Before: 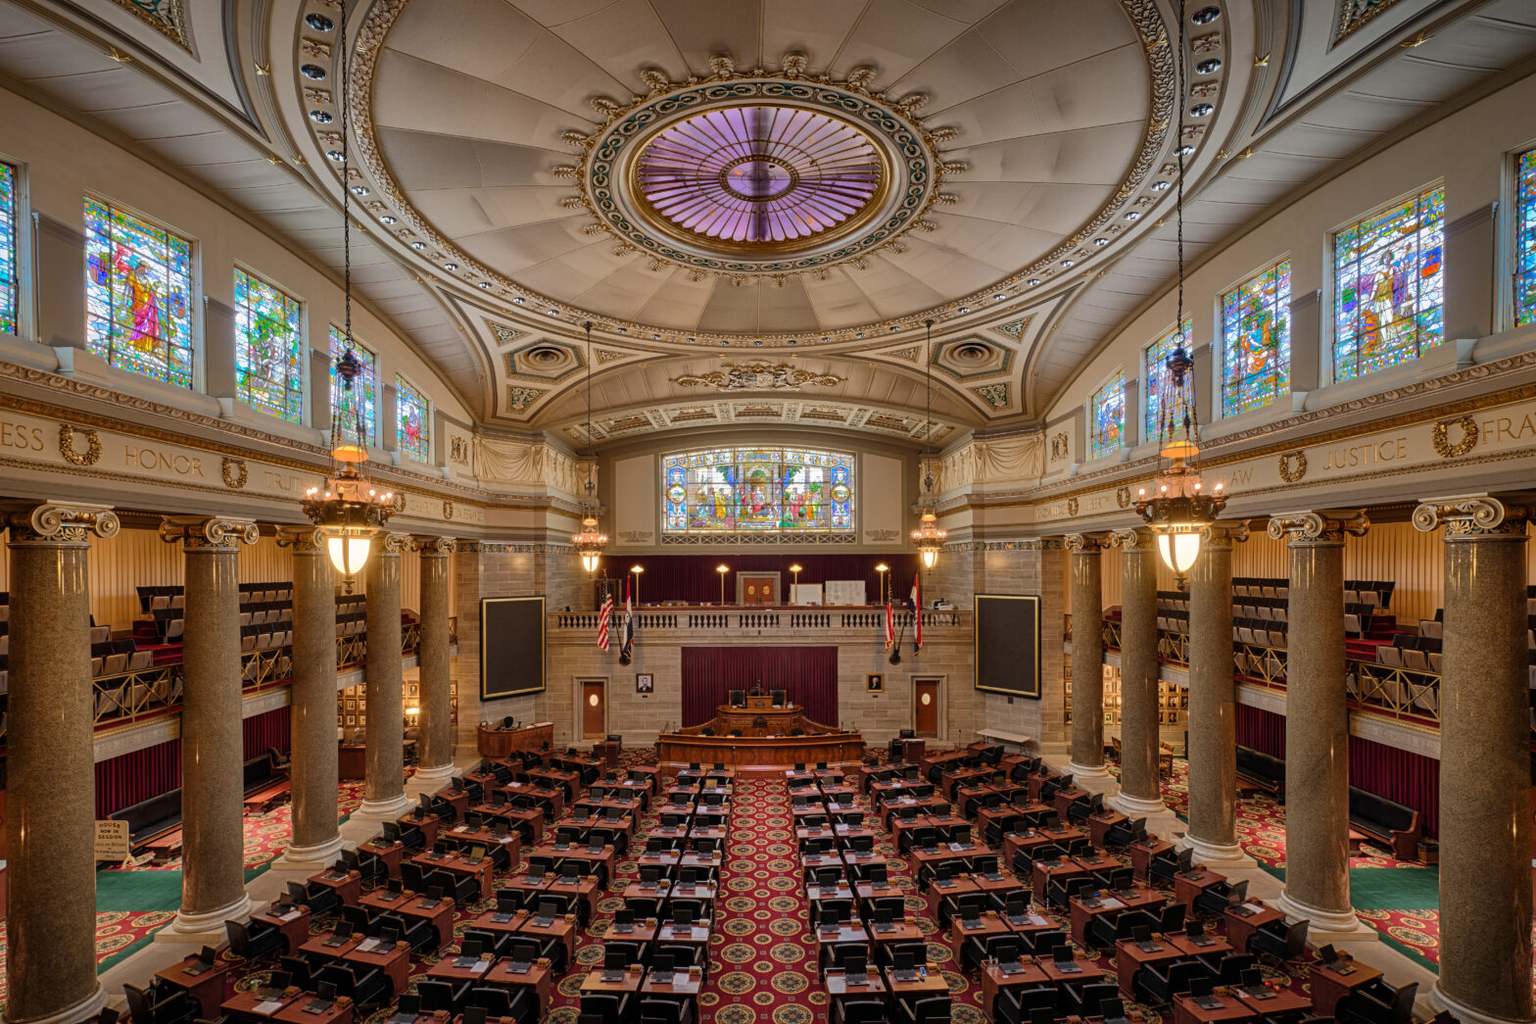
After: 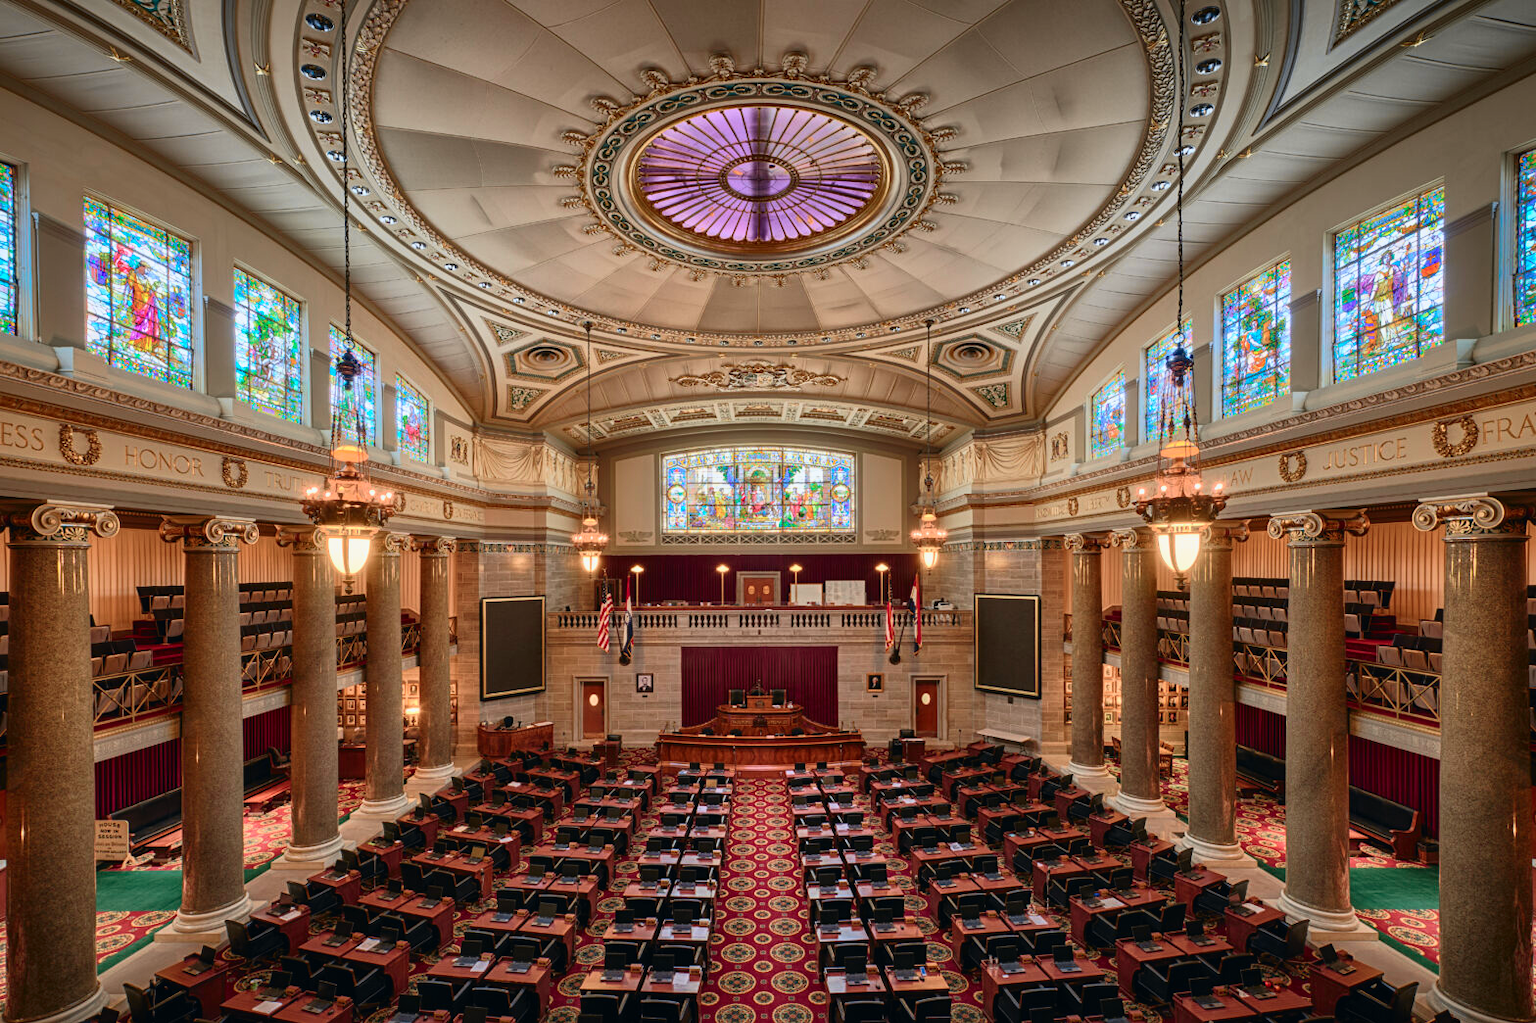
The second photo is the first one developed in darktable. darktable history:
tone curve: curves: ch0 [(0, 0.013) (0.104, 0.103) (0.258, 0.267) (0.448, 0.487) (0.709, 0.794) (0.886, 0.922) (0.994, 0.971)]; ch1 [(0, 0) (0.335, 0.298) (0.446, 0.413) (0.488, 0.484) (0.515, 0.508) (0.566, 0.593) (0.635, 0.661) (1, 1)]; ch2 [(0, 0) (0.314, 0.301) (0.437, 0.403) (0.502, 0.494) (0.528, 0.54) (0.557, 0.559) (0.612, 0.62) (0.715, 0.691) (1, 1)], color space Lab, independent channels, preserve colors none
